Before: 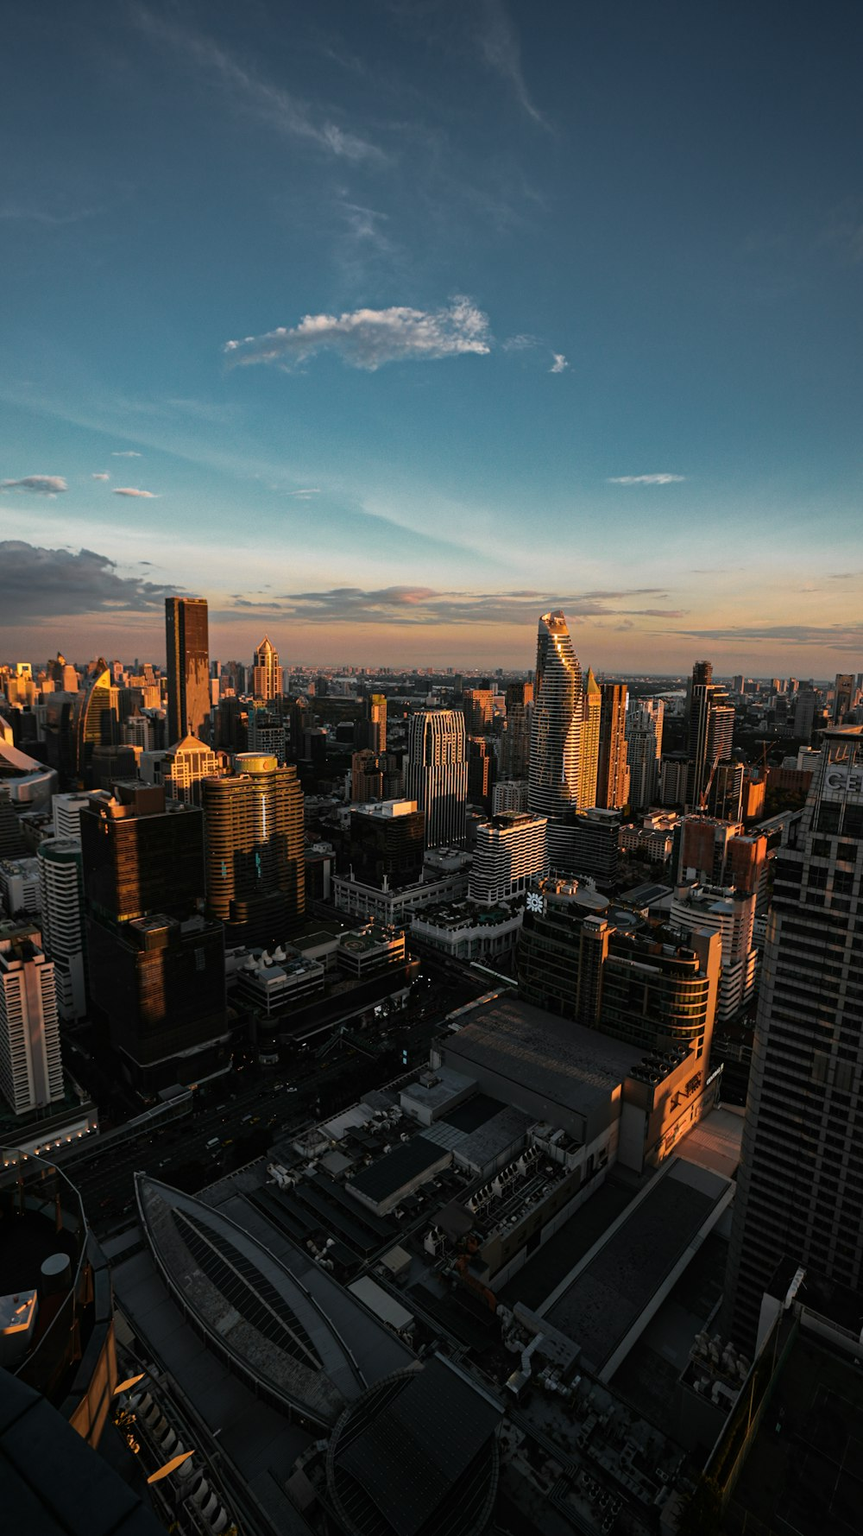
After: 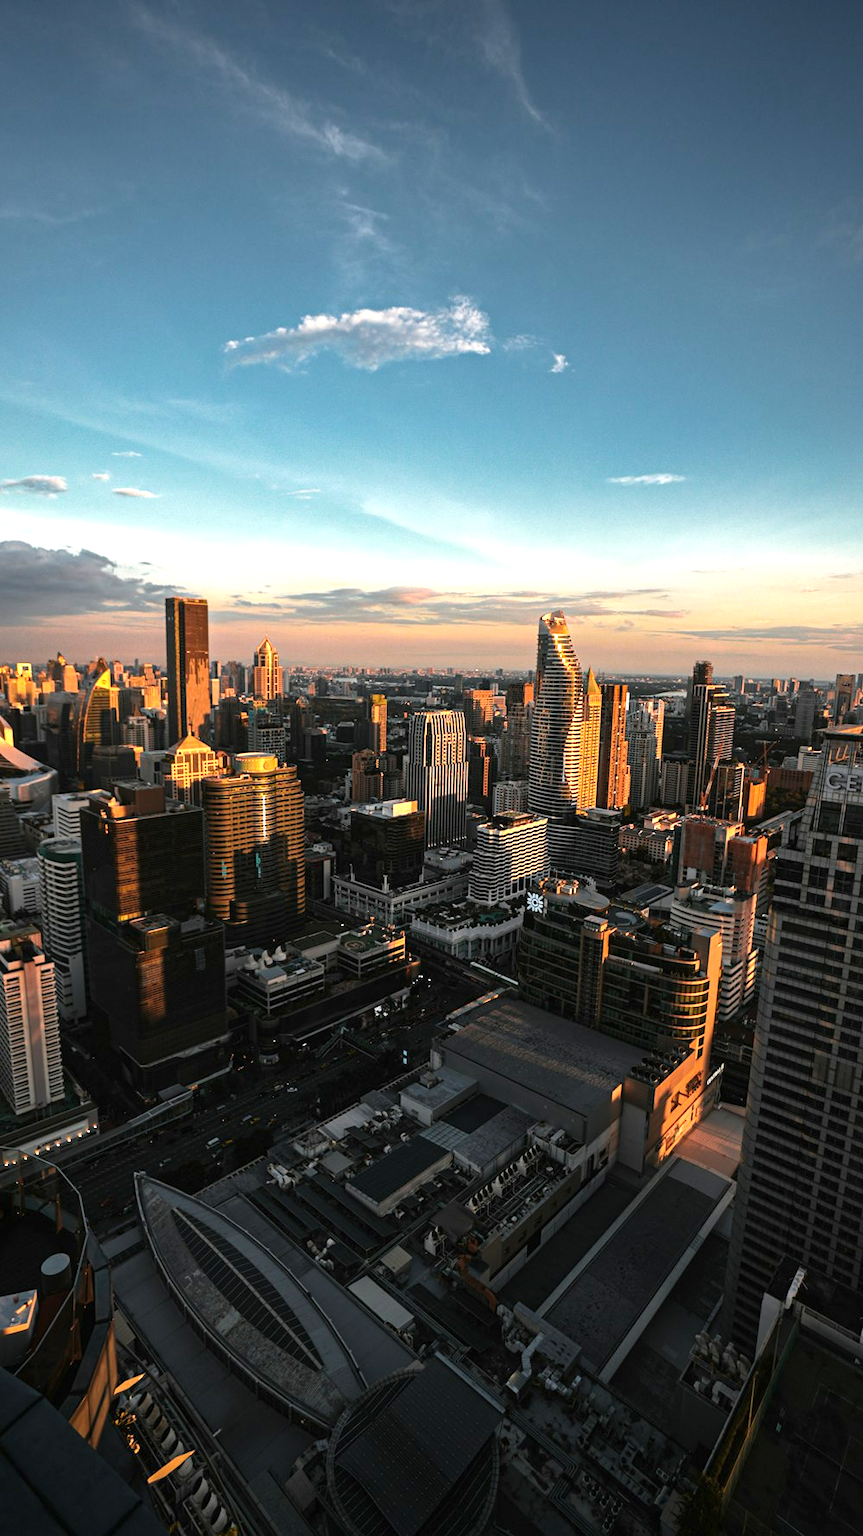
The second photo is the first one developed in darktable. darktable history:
exposure: black level correction 0, exposure 1.02 EV, compensate highlight preservation false
